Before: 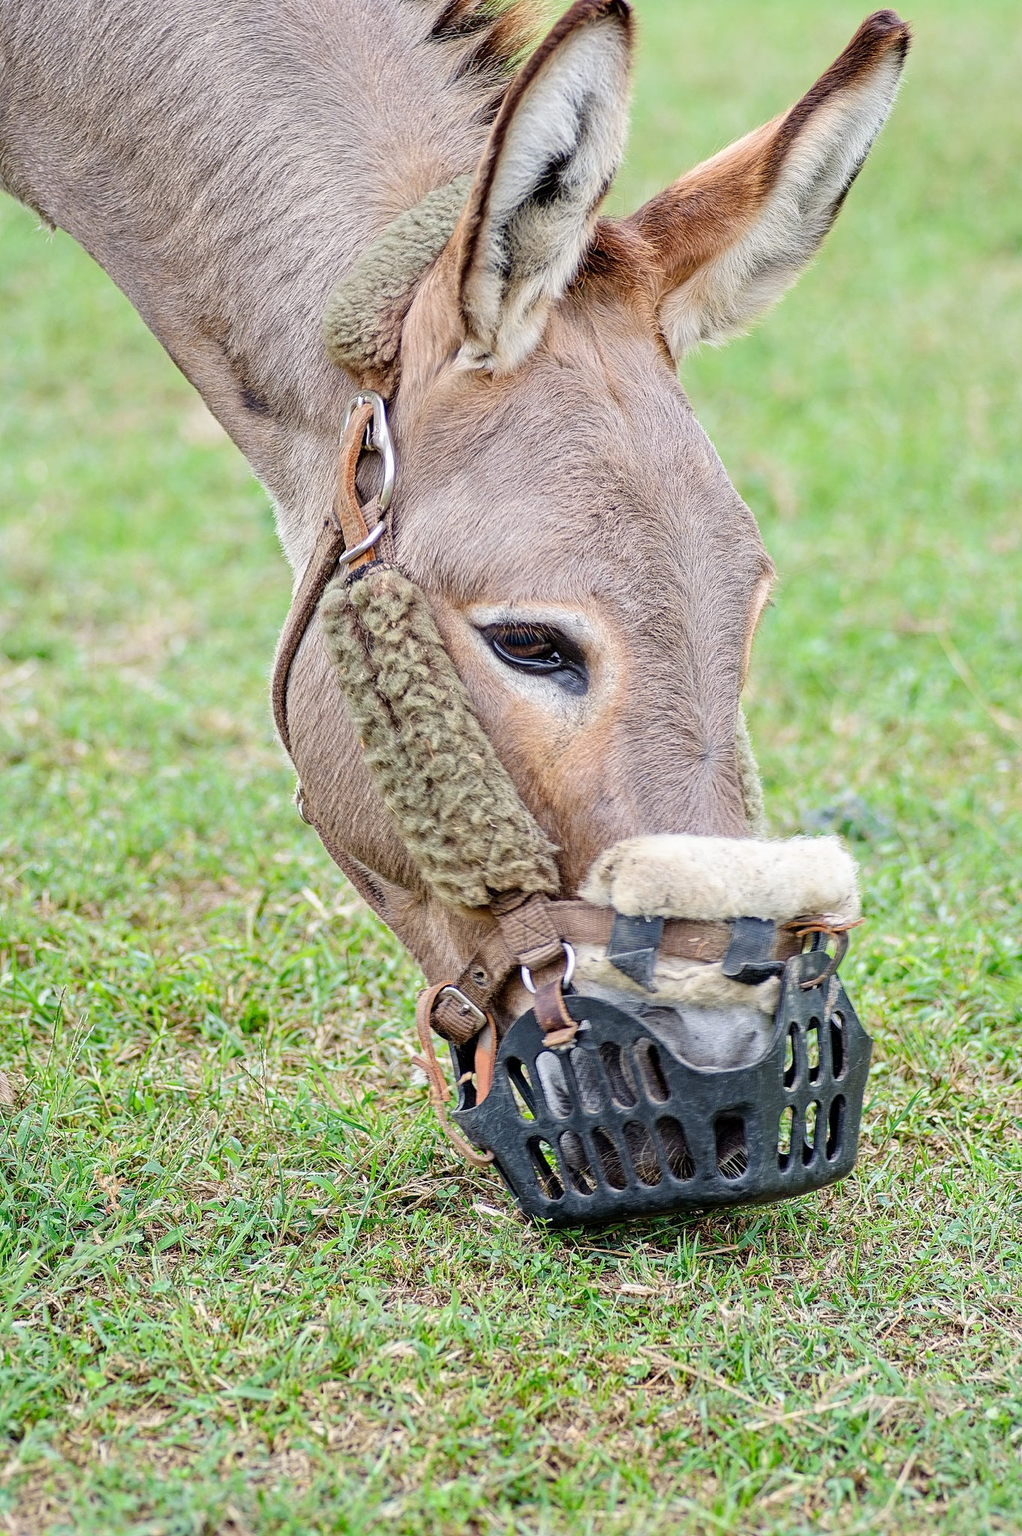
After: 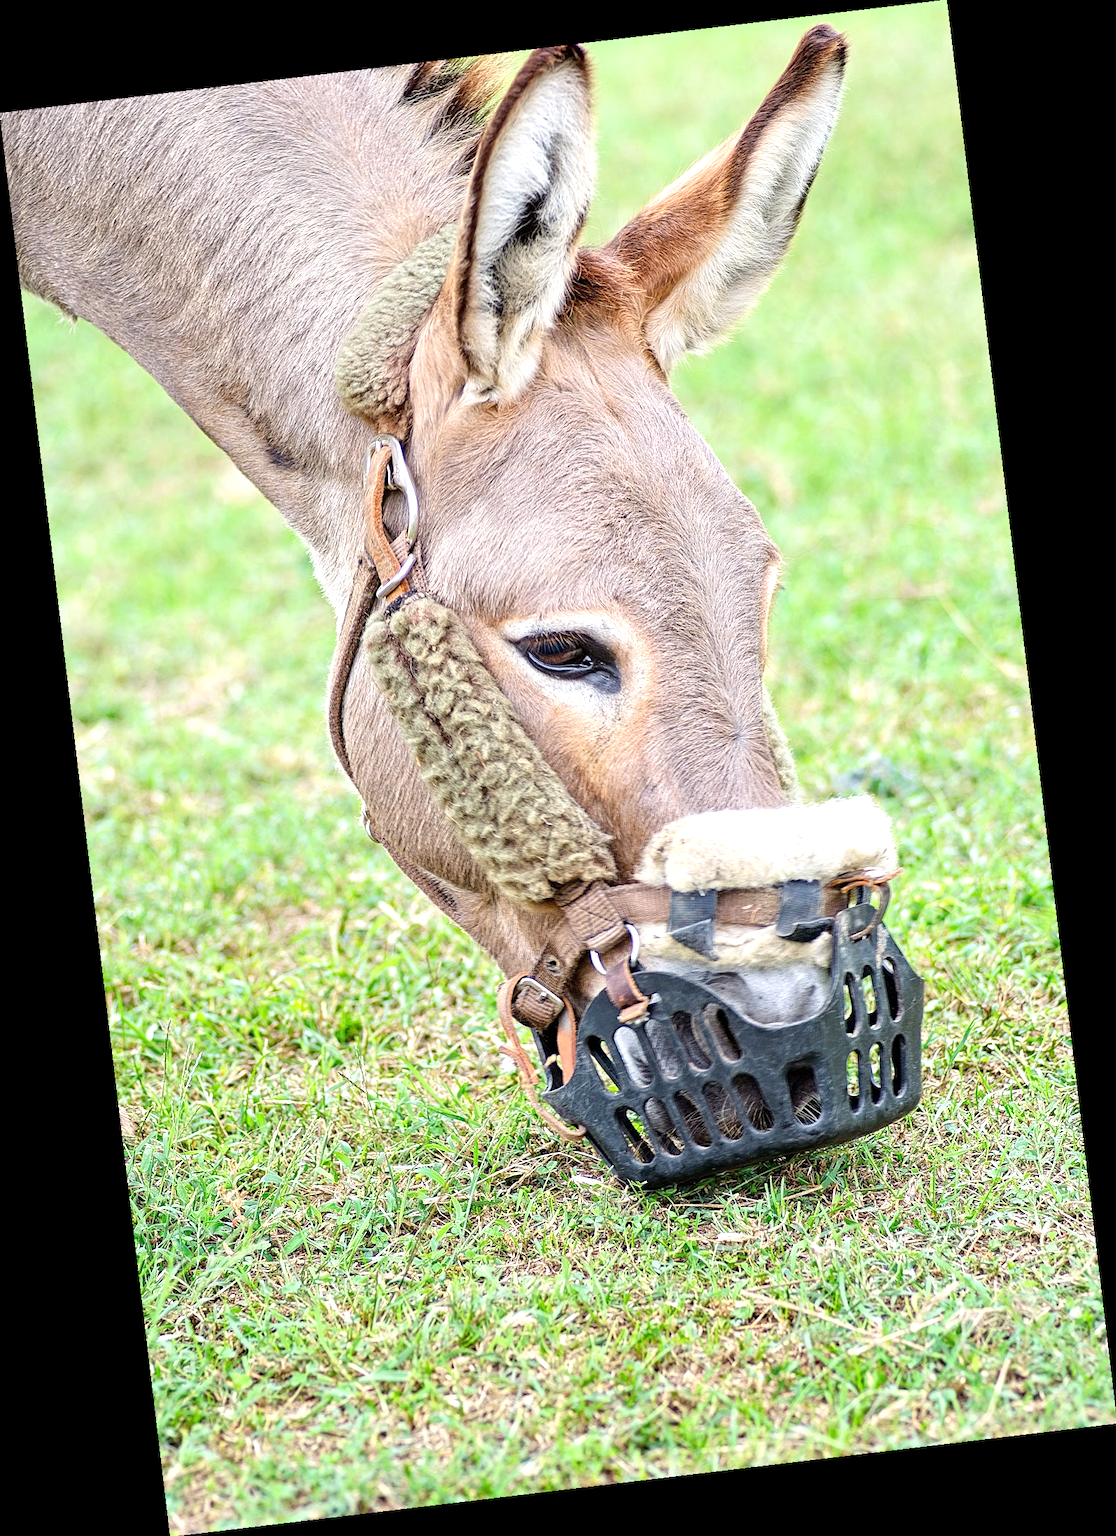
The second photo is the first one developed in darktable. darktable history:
rotate and perspective: rotation -6.83°, automatic cropping off
tone equalizer: on, module defaults
exposure: exposure 0.6 EV, compensate highlight preservation false
